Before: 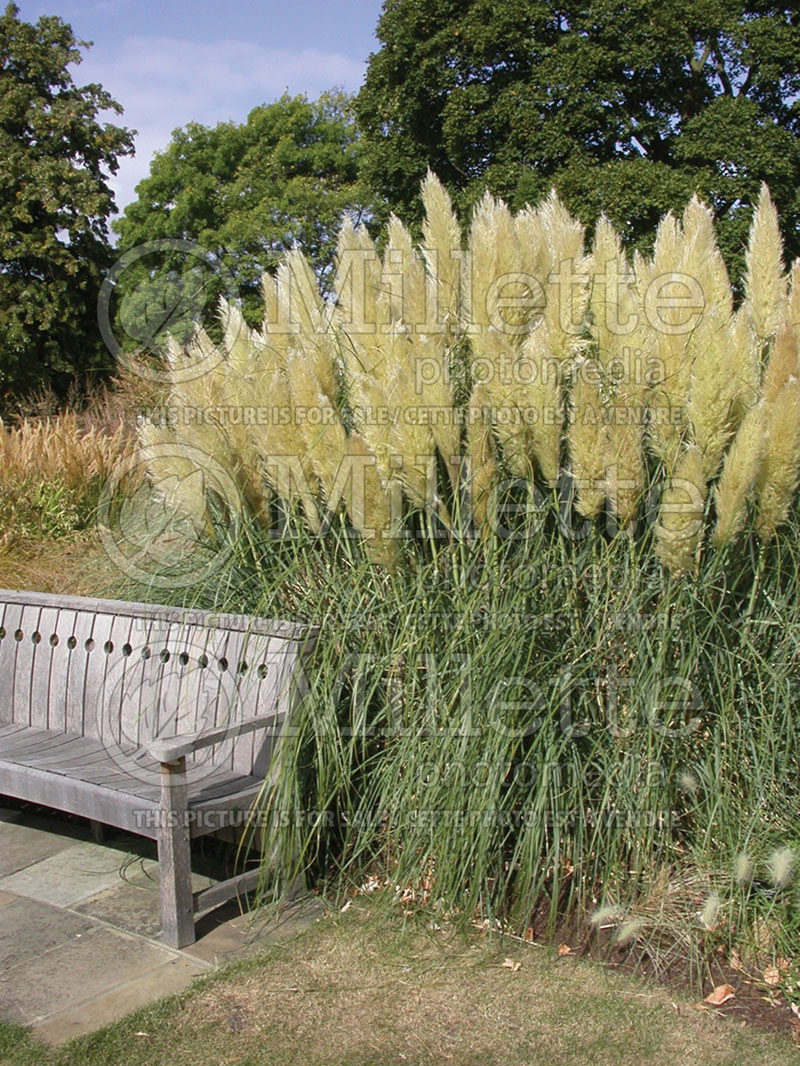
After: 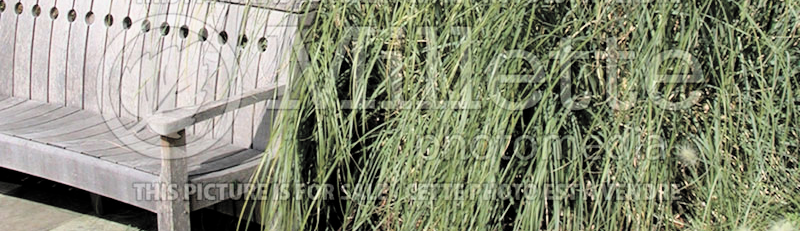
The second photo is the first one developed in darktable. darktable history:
filmic rgb: middle gray luminance 8.63%, black relative exposure -6.32 EV, white relative exposure 2.72 EV, target black luminance 0%, hardness 4.75, latitude 74.08%, contrast 1.339, shadows ↔ highlights balance 9.96%
crop and rotate: top 58.852%, bottom 19.448%
contrast brightness saturation: brightness 0.275
